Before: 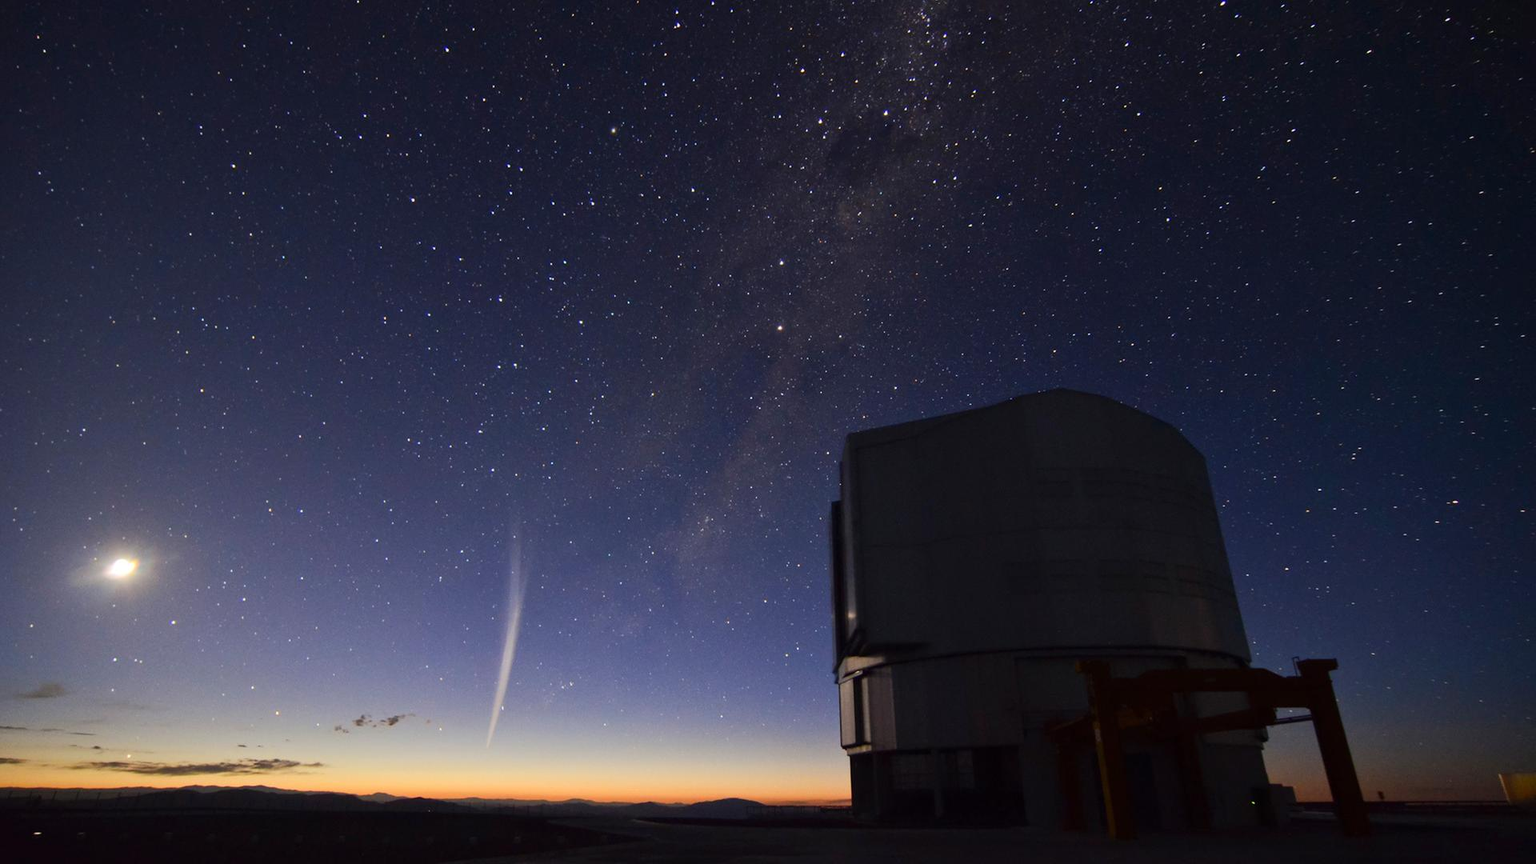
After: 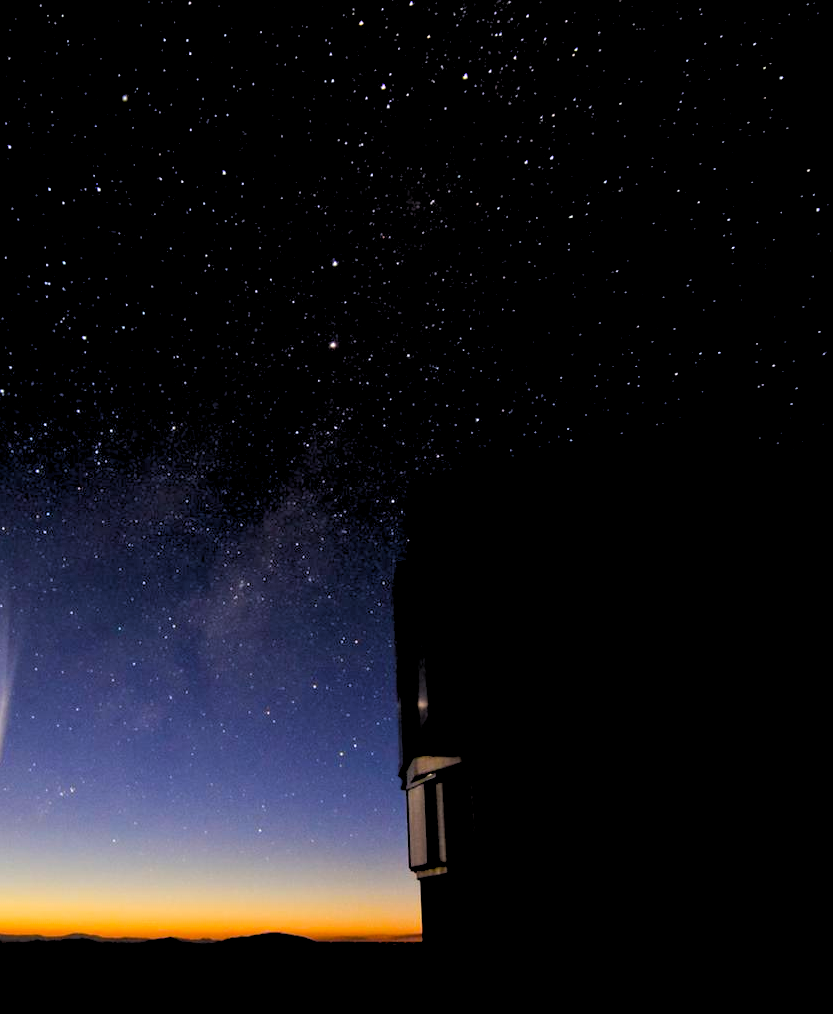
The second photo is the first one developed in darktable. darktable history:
rgb levels: levels [[0.034, 0.472, 0.904], [0, 0.5, 1], [0, 0.5, 1]]
crop: left 33.452%, top 6.025%, right 23.155%
color balance rgb: linear chroma grading › global chroma 15%, perceptual saturation grading › global saturation 30%
